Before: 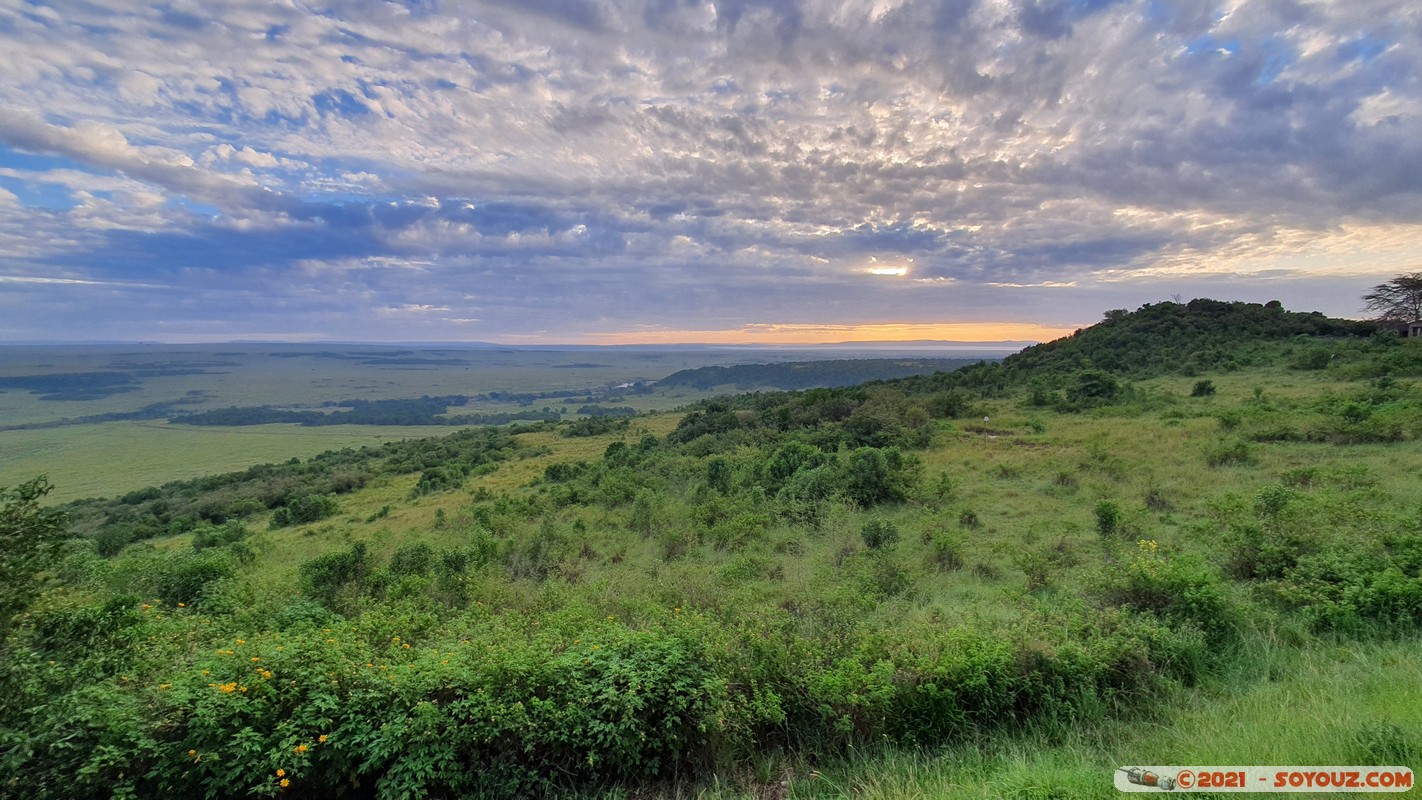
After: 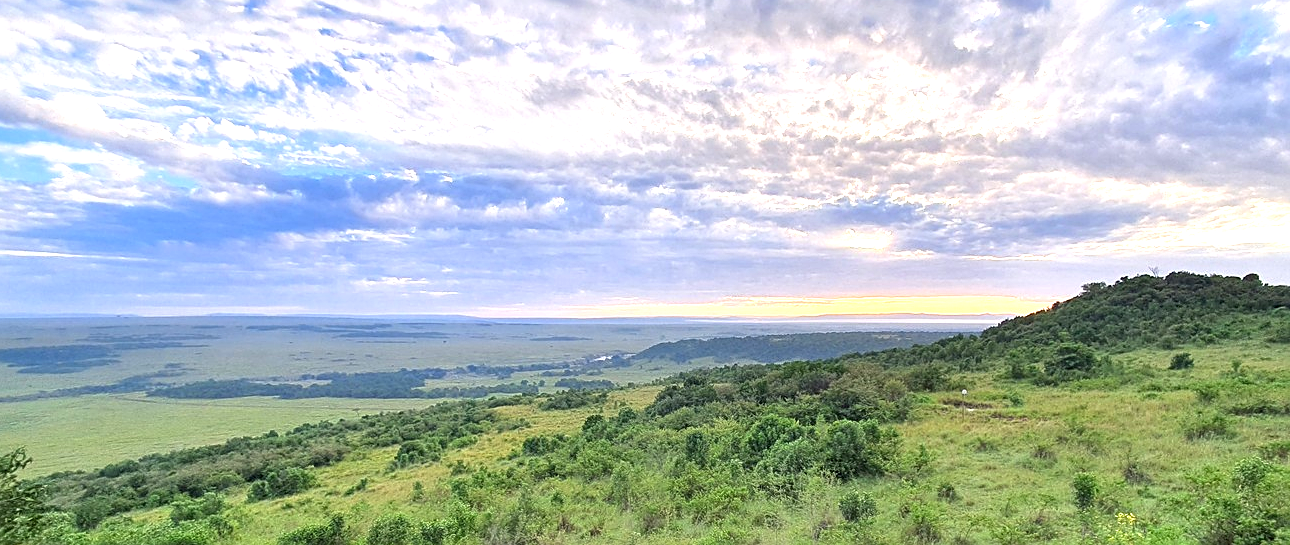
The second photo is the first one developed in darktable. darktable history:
exposure: exposure 1.138 EV, compensate exposure bias true, compensate highlight preservation false
crop: left 1.612%, top 3.385%, right 7.665%, bottom 28.484%
sharpen: on, module defaults
